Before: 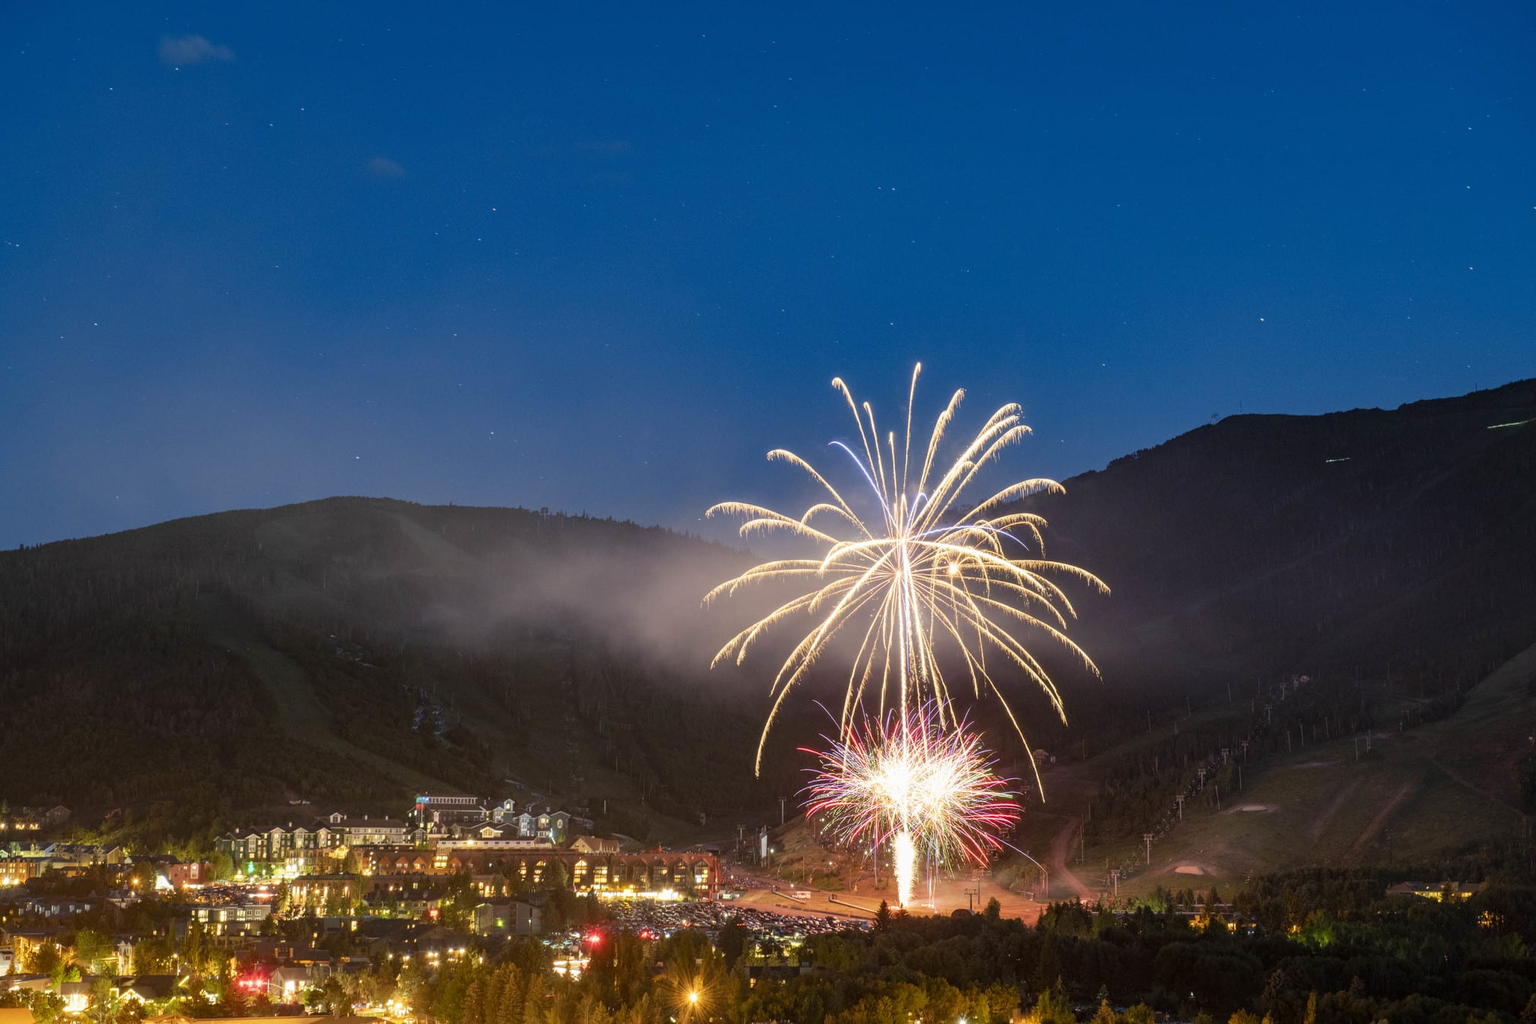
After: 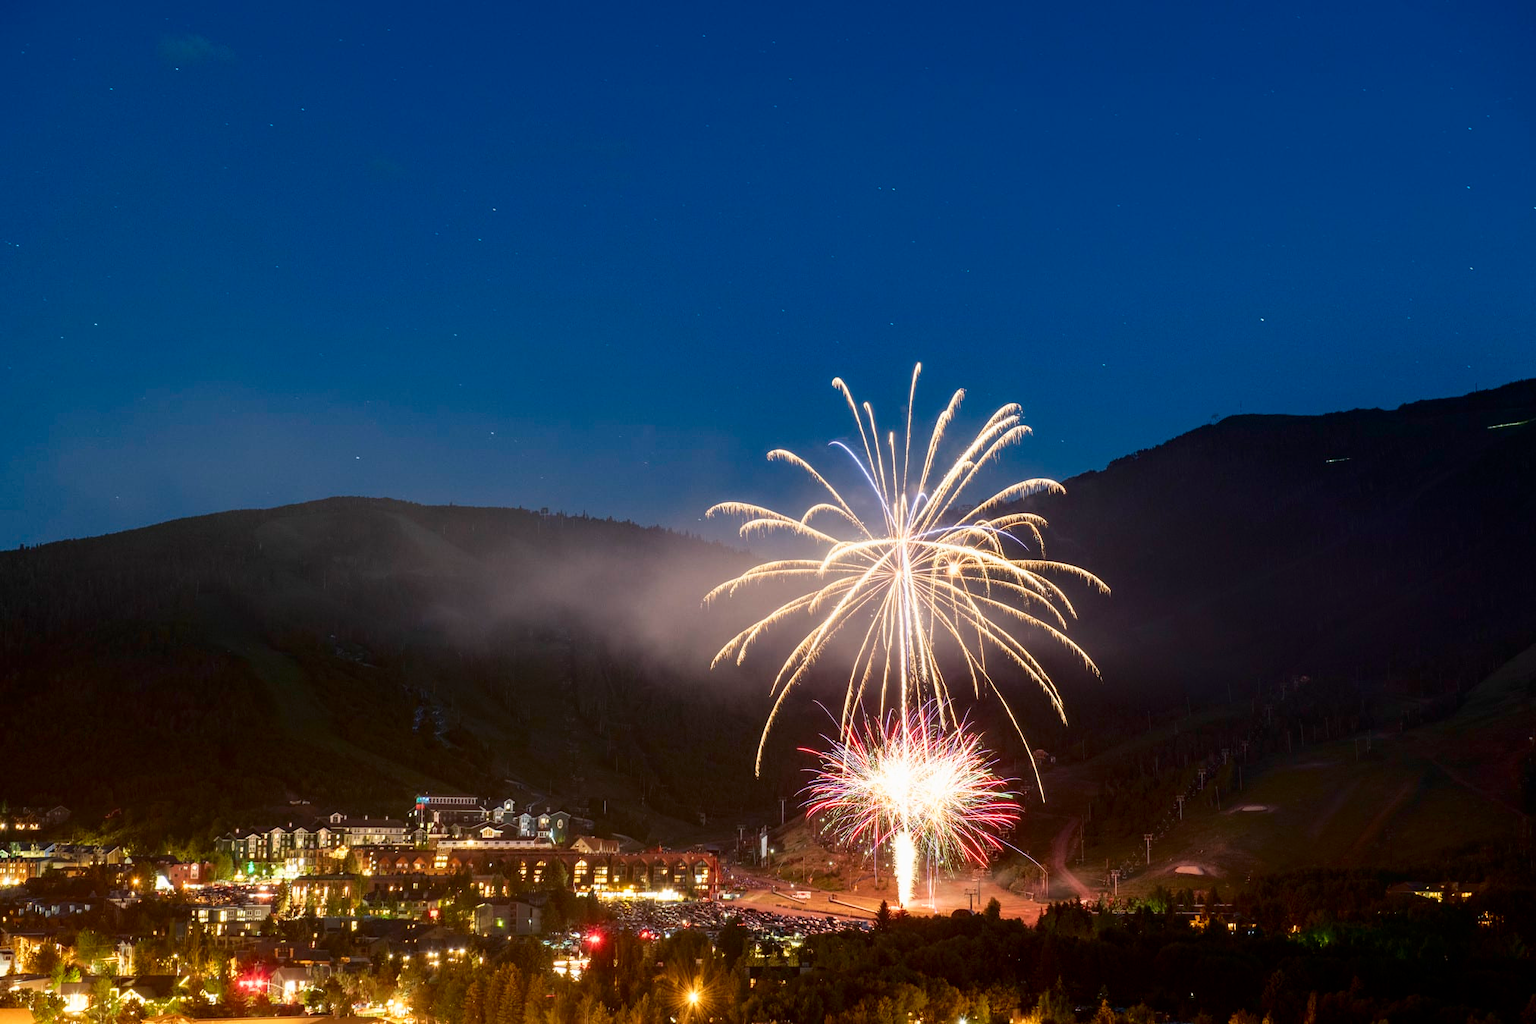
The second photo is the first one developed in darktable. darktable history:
shadows and highlights: shadows -64.04, white point adjustment -5.18, highlights 60.99
